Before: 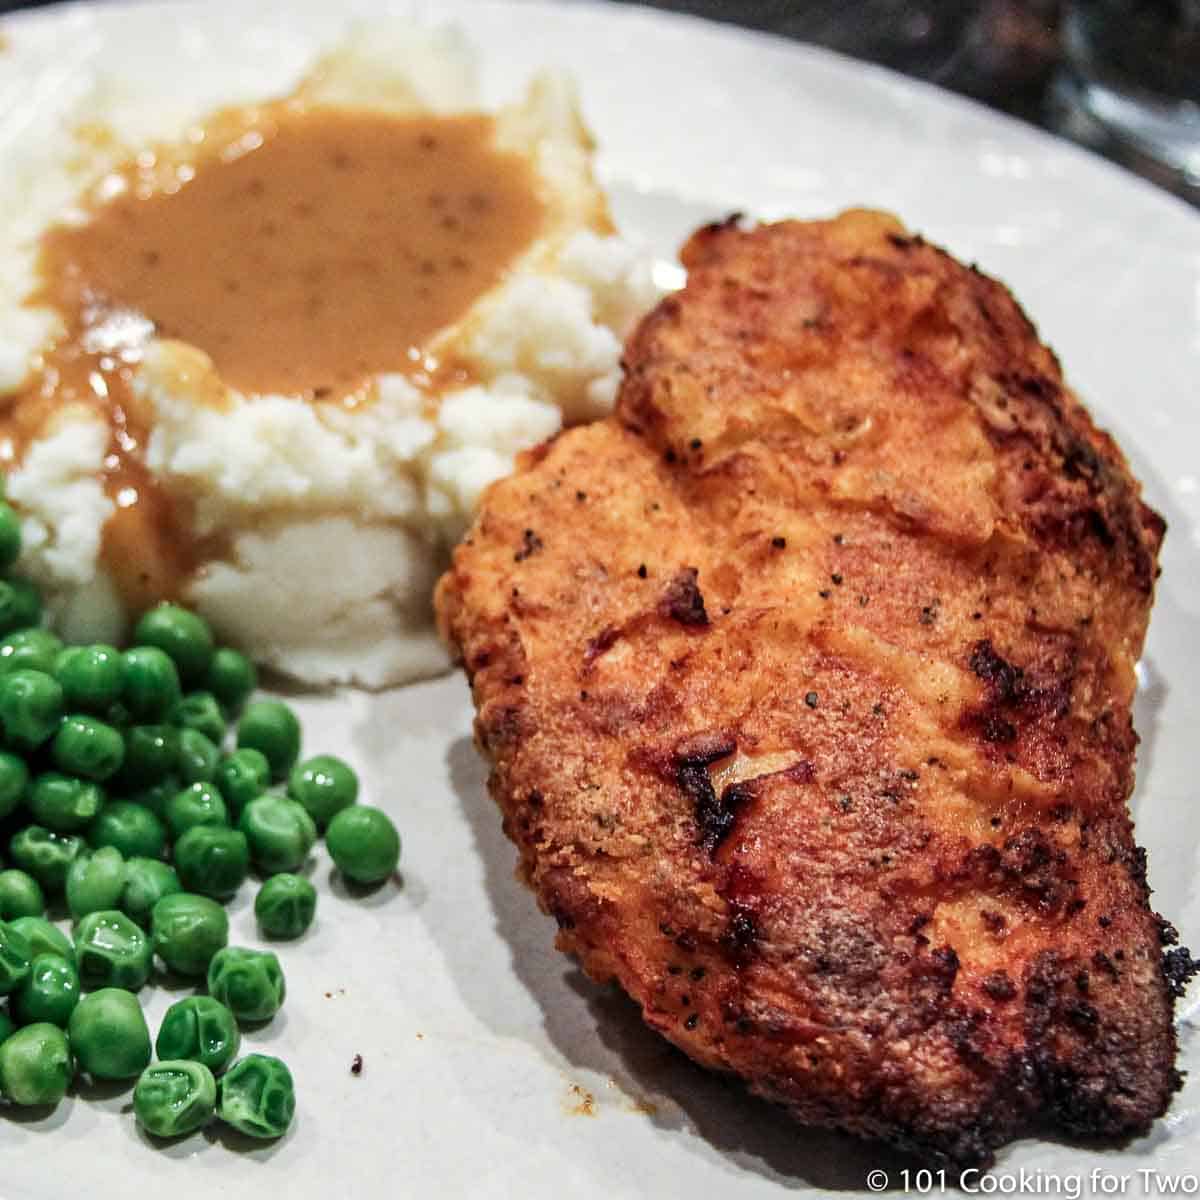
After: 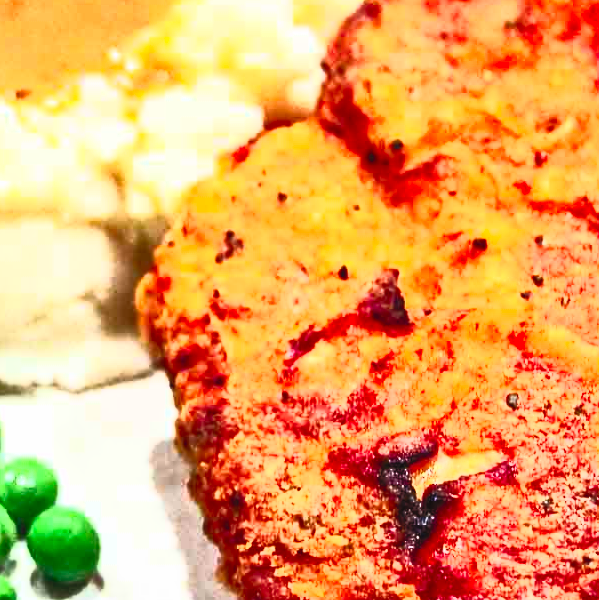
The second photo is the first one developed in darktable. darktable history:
crop: left 25%, top 25%, right 25%, bottom 25%
contrast brightness saturation: contrast 1, brightness 1, saturation 1
